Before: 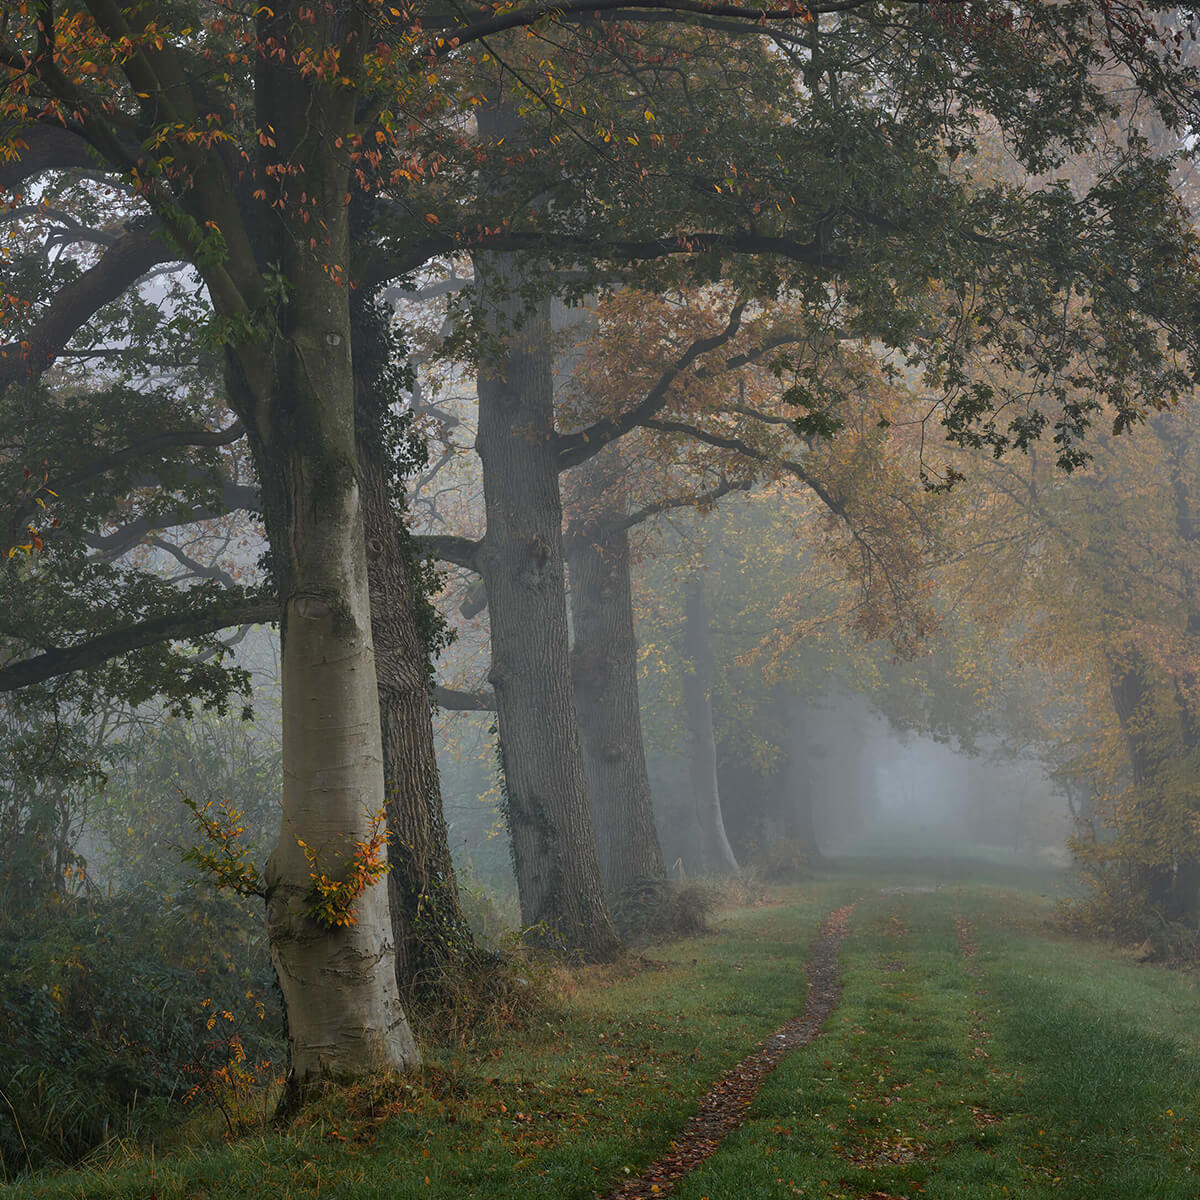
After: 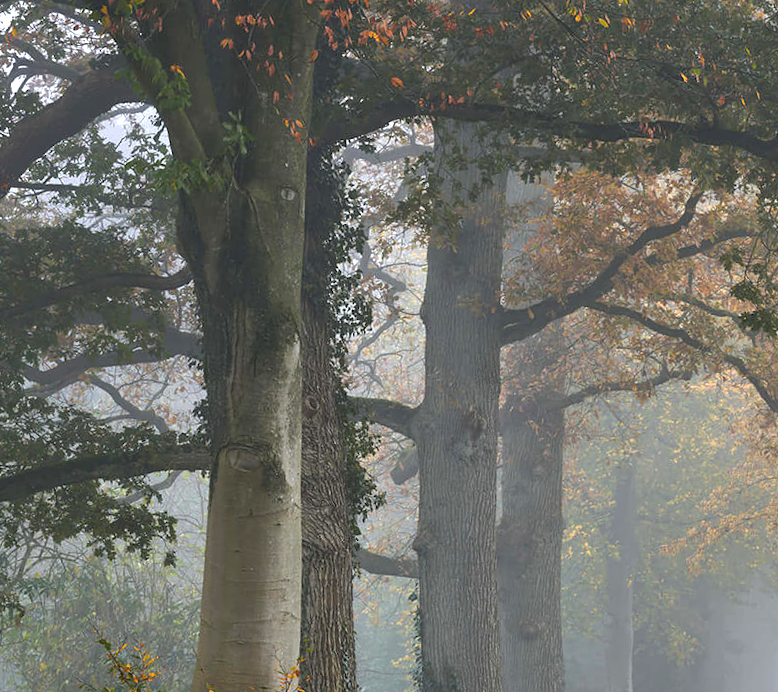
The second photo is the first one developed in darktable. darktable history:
exposure: black level correction 0, exposure 0.7 EV, compensate exposure bias true, compensate highlight preservation false
crop and rotate: angle -4.99°, left 2.122%, top 6.945%, right 27.566%, bottom 30.519%
tone equalizer: on, module defaults
